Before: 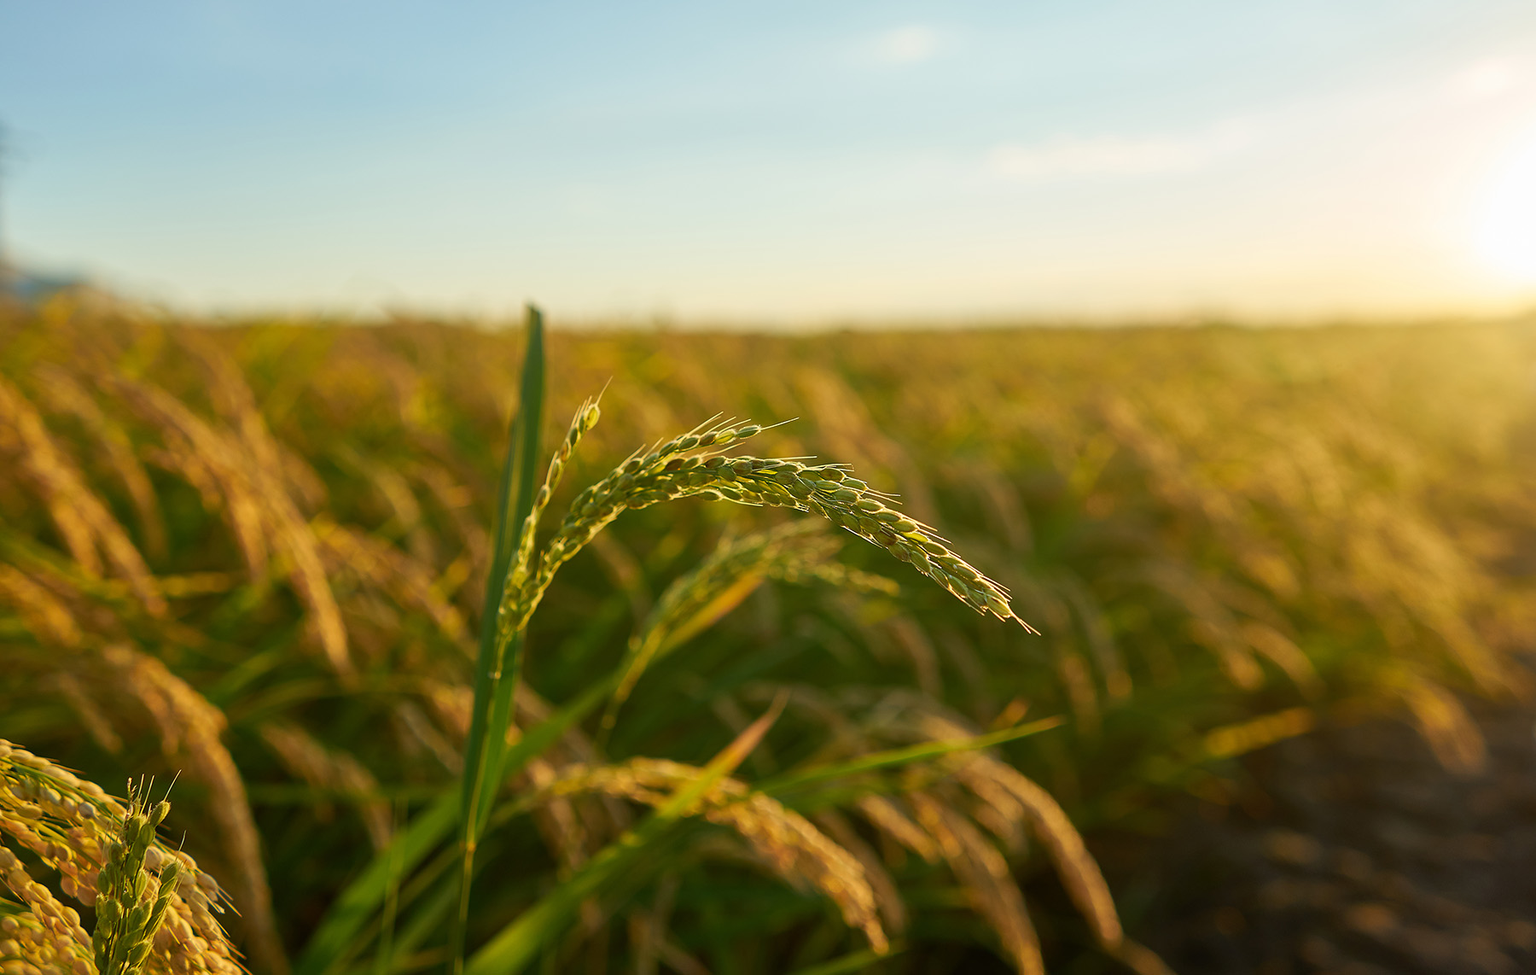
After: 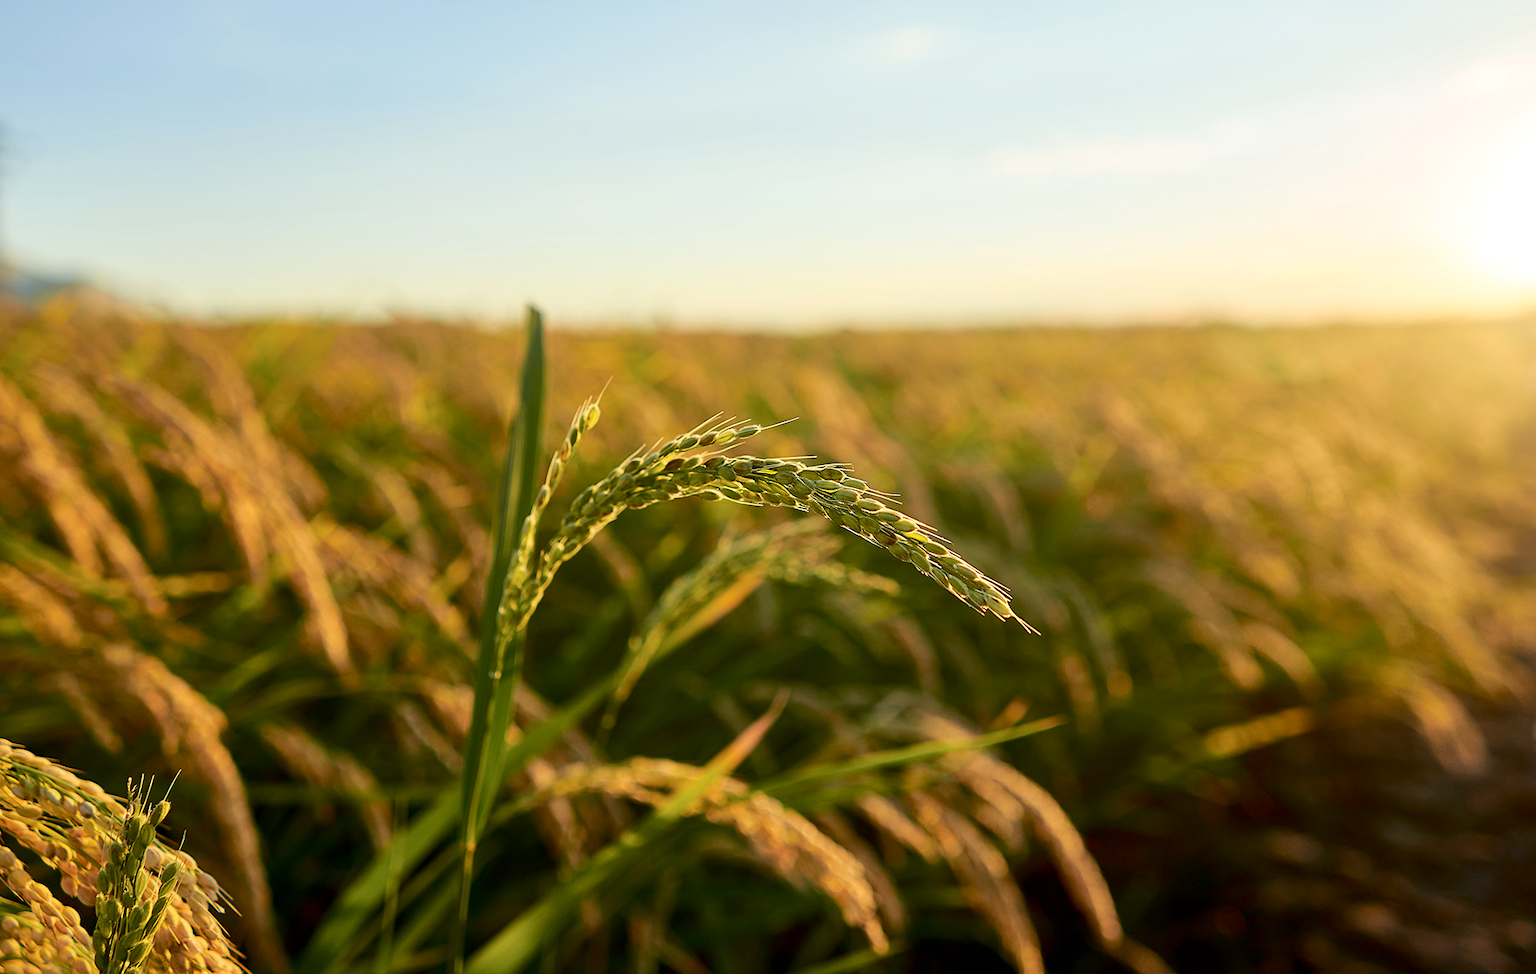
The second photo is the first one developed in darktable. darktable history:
exposure: black level correction 0.007, exposure 0.158 EV, compensate highlight preservation false
tone curve: curves: ch0 [(0, 0) (0.105, 0.068) (0.181, 0.14) (0.28, 0.259) (0.384, 0.404) (0.485, 0.531) (0.638, 0.681) (0.87, 0.883) (1, 0.977)]; ch1 [(0, 0) (0.161, 0.092) (0.35, 0.33) (0.379, 0.401) (0.456, 0.469) (0.501, 0.499) (0.516, 0.524) (0.562, 0.569) (0.635, 0.646) (1, 1)]; ch2 [(0, 0) (0.371, 0.362) (0.437, 0.437) (0.5, 0.5) (0.53, 0.524) (0.56, 0.561) (0.622, 0.606) (1, 1)], color space Lab, independent channels, preserve colors none
